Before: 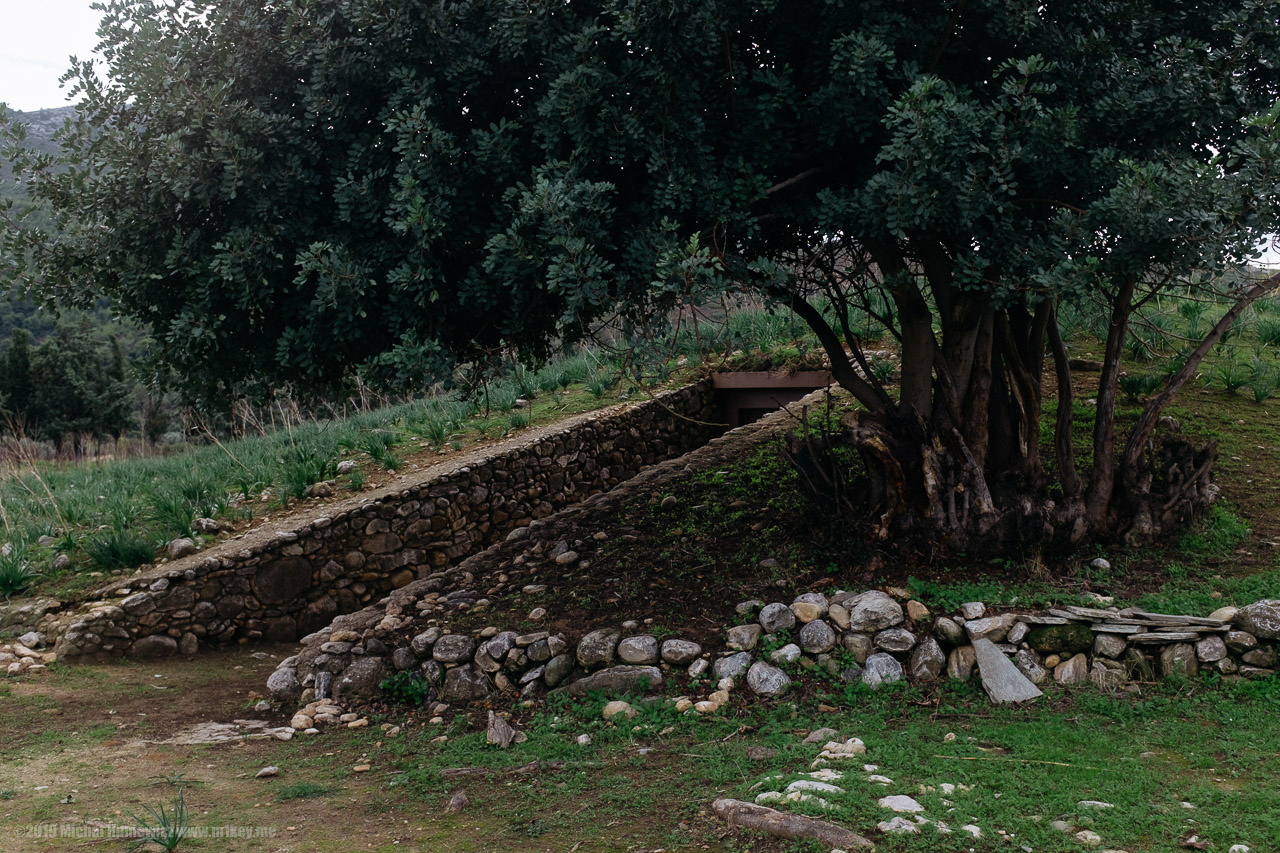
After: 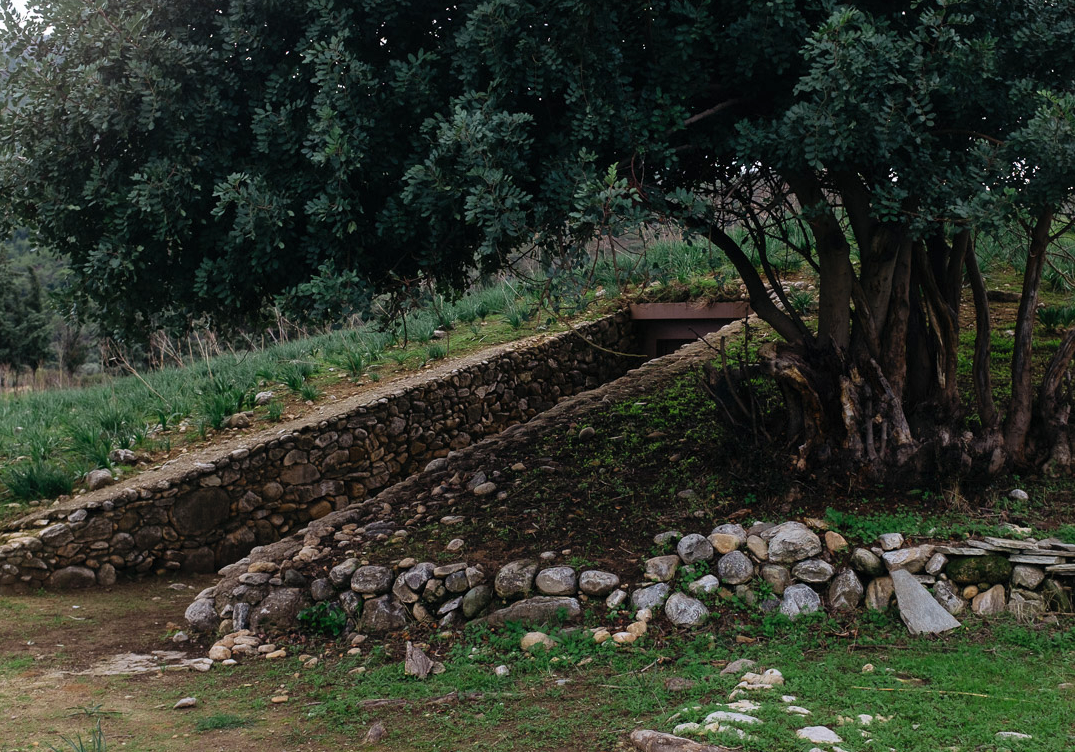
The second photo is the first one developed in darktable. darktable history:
crop: left 6.446%, top 8.188%, right 9.538%, bottom 3.548%
contrast brightness saturation: contrast 0.03, brightness 0.06, saturation 0.13
